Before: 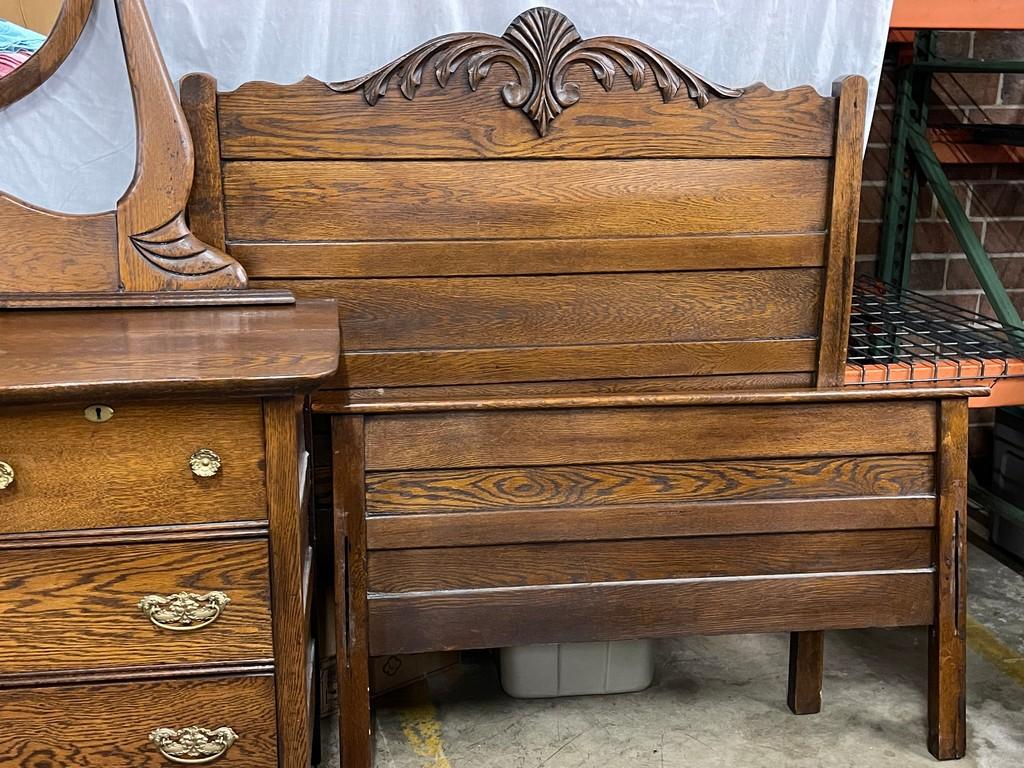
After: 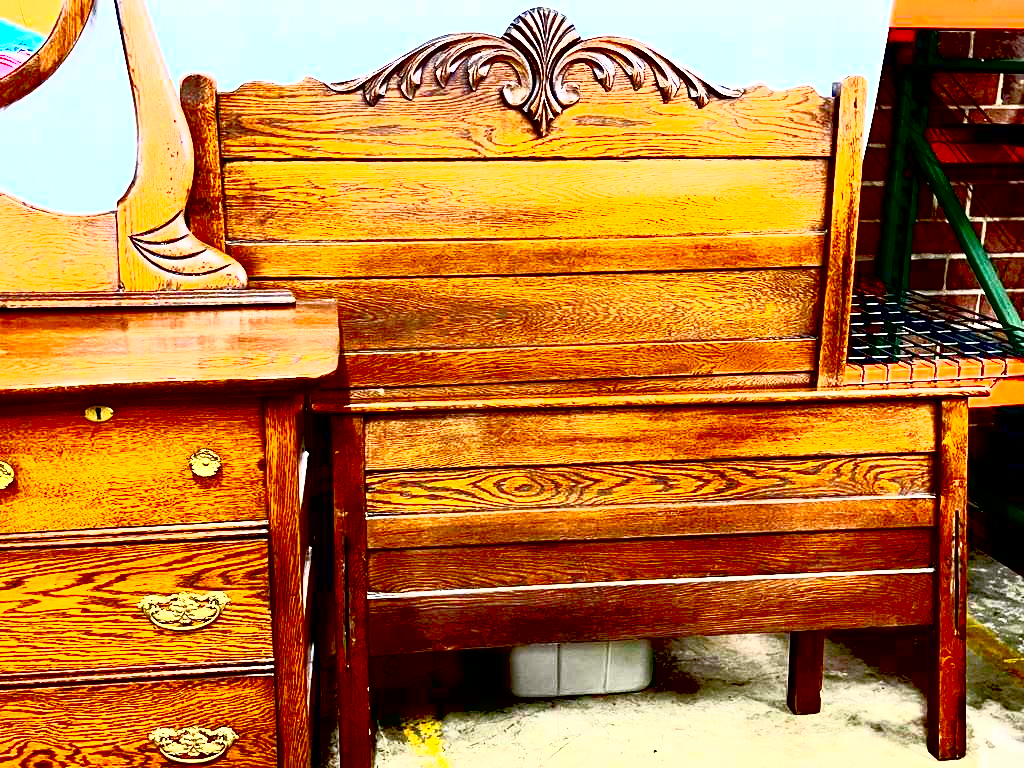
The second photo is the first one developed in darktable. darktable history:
exposure: black level correction 0.041, exposure 0.499 EV, compensate highlight preservation false
contrast brightness saturation: contrast 0.985, brightness 0.999, saturation 0.992
